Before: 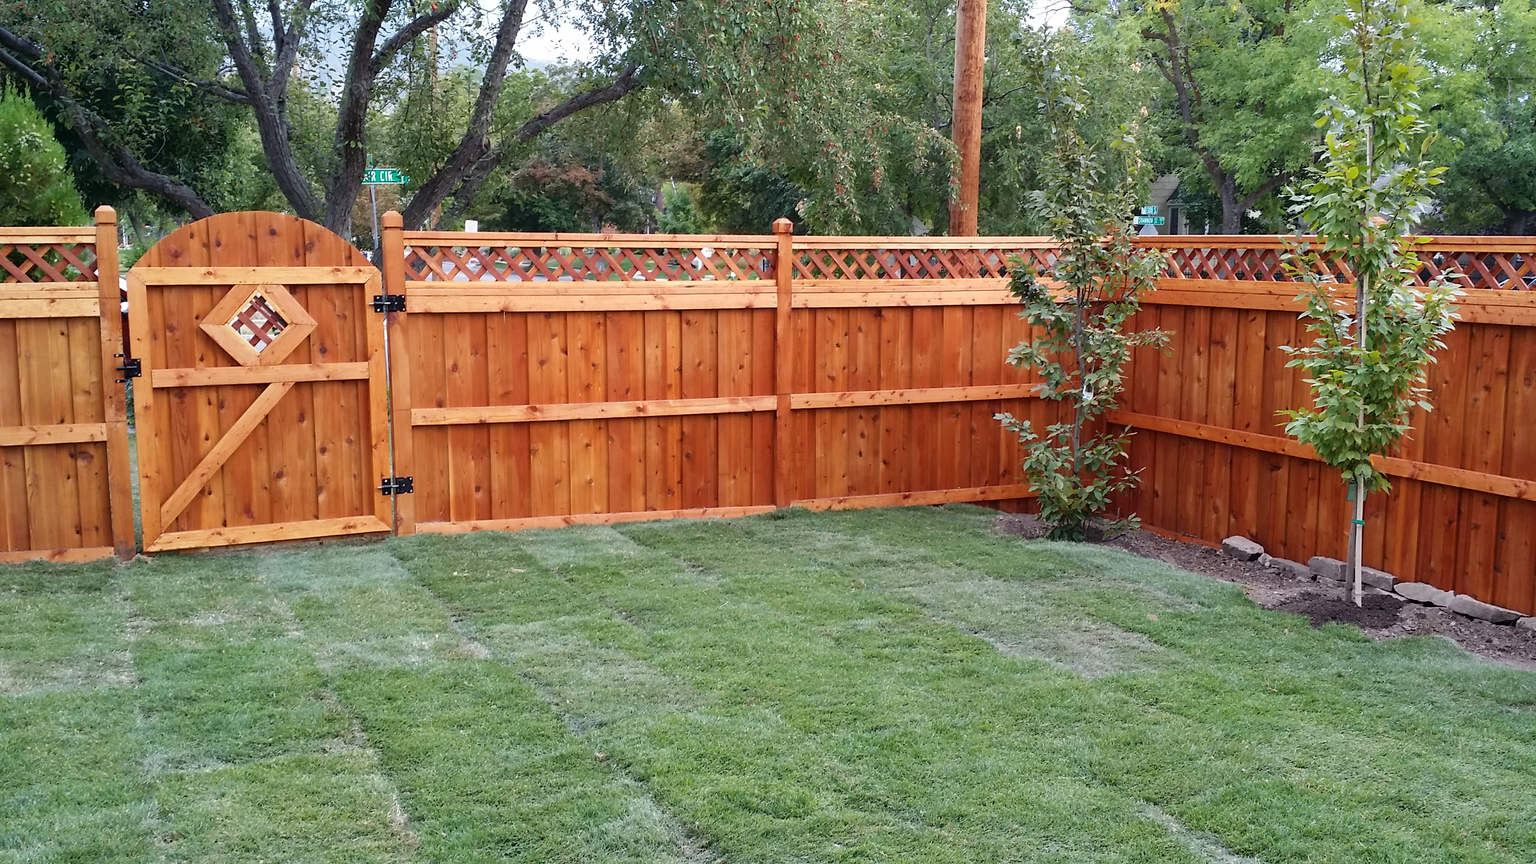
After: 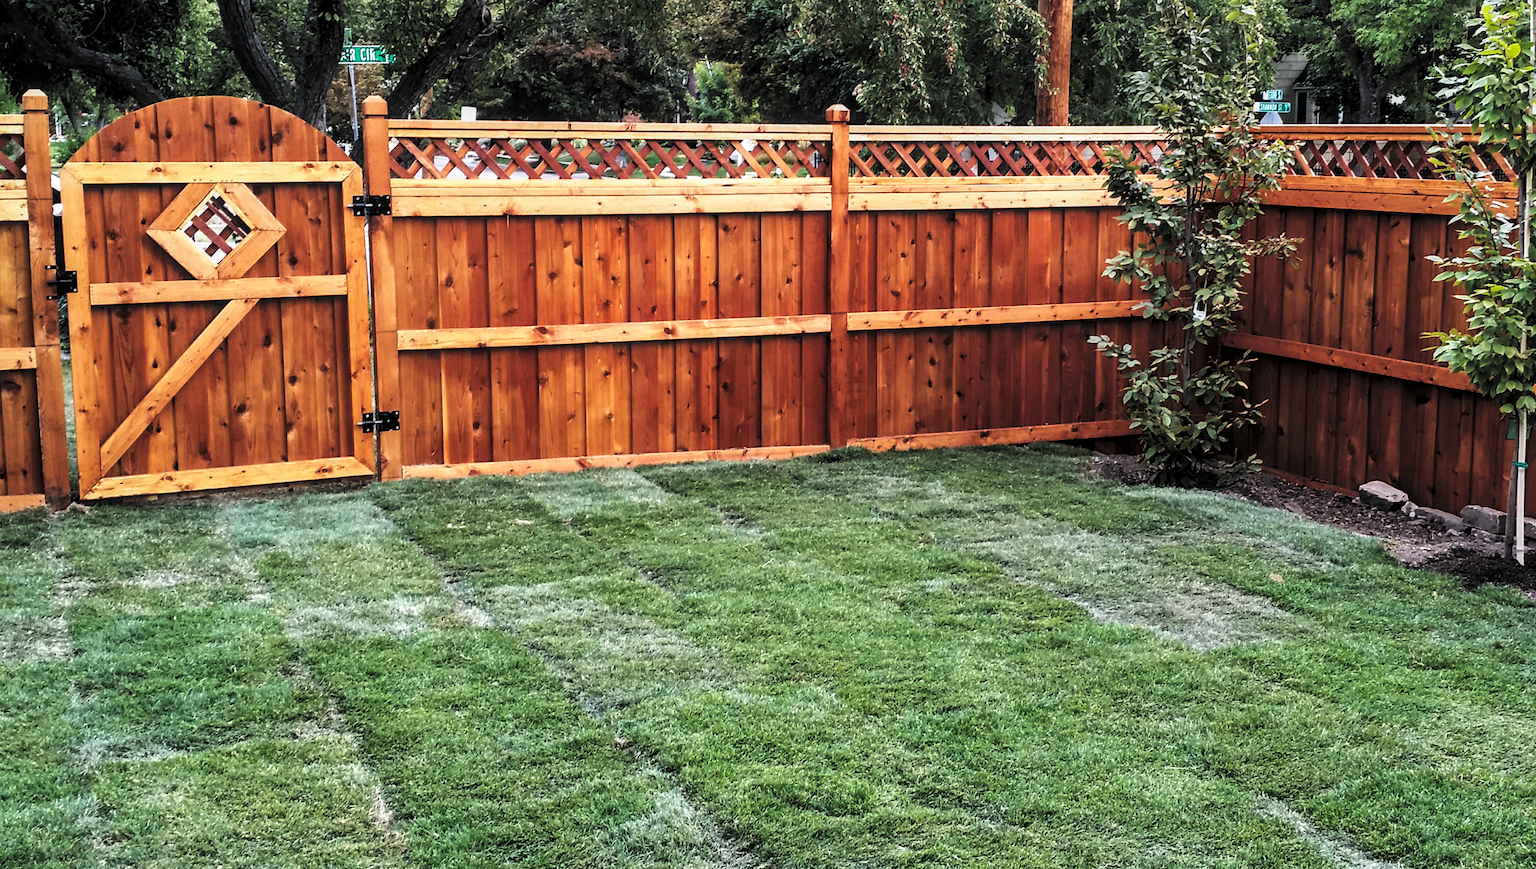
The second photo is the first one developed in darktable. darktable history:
local contrast: on, module defaults
crop and rotate: left 4.994%, top 15.089%, right 10.657%
levels: mode automatic, black 0.069%
base curve: curves: ch0 [(0, 0.036) (0.007, 0.037) (0.604, 0.887) (1, 1)], preserve colors none
